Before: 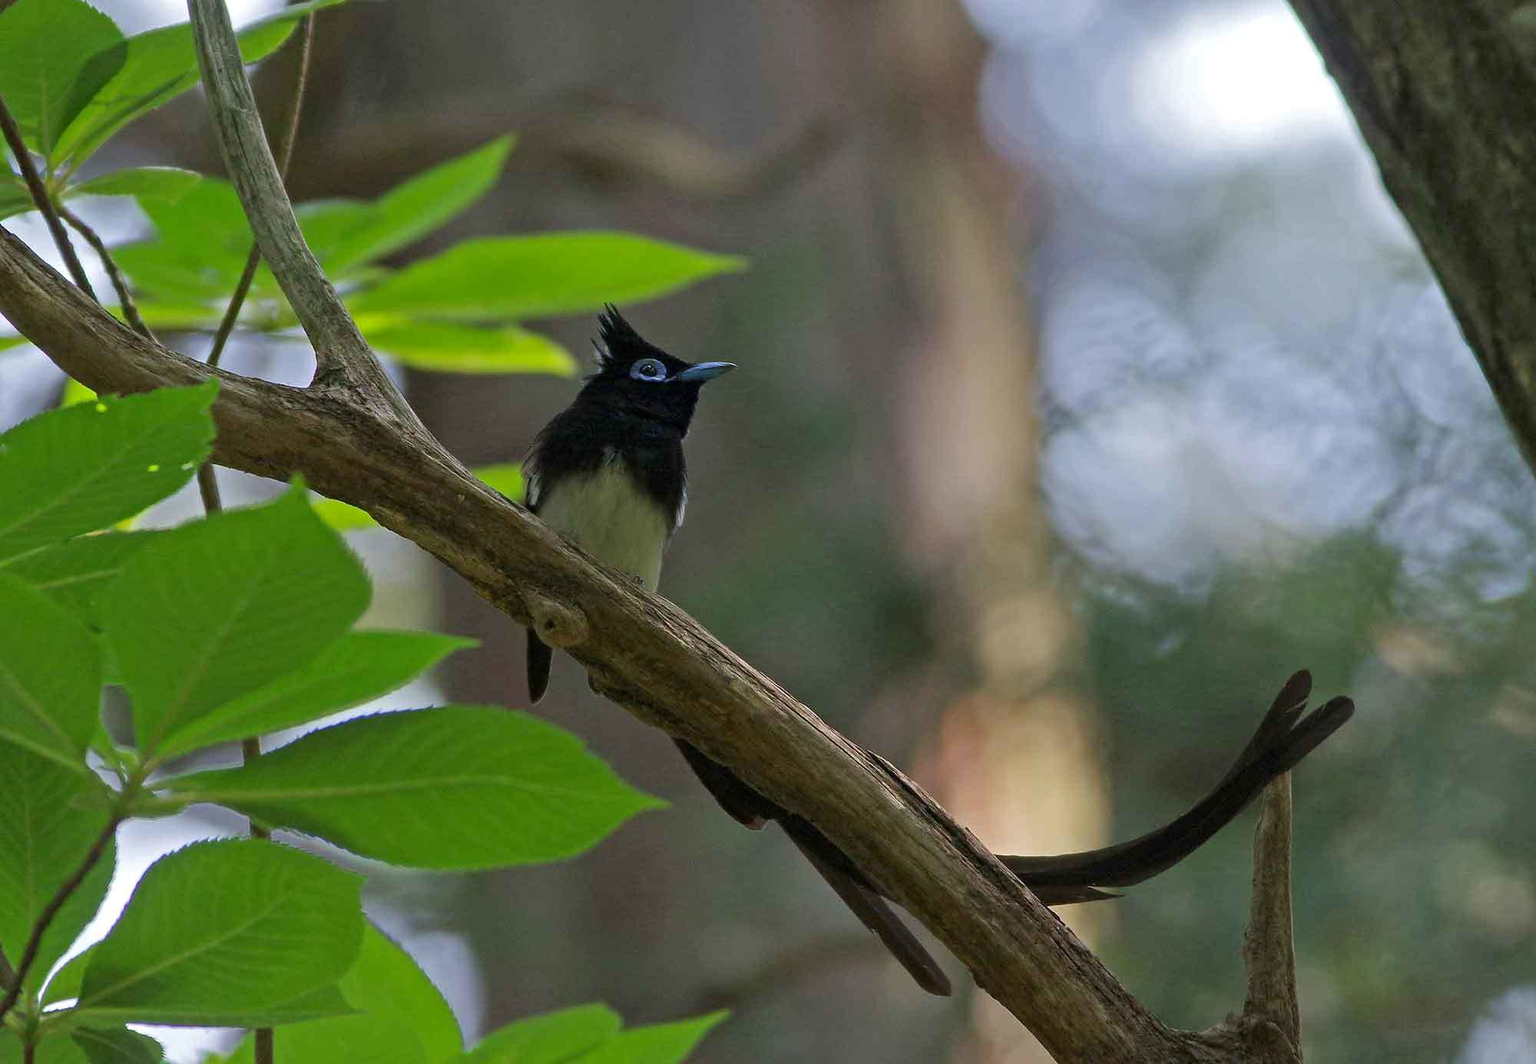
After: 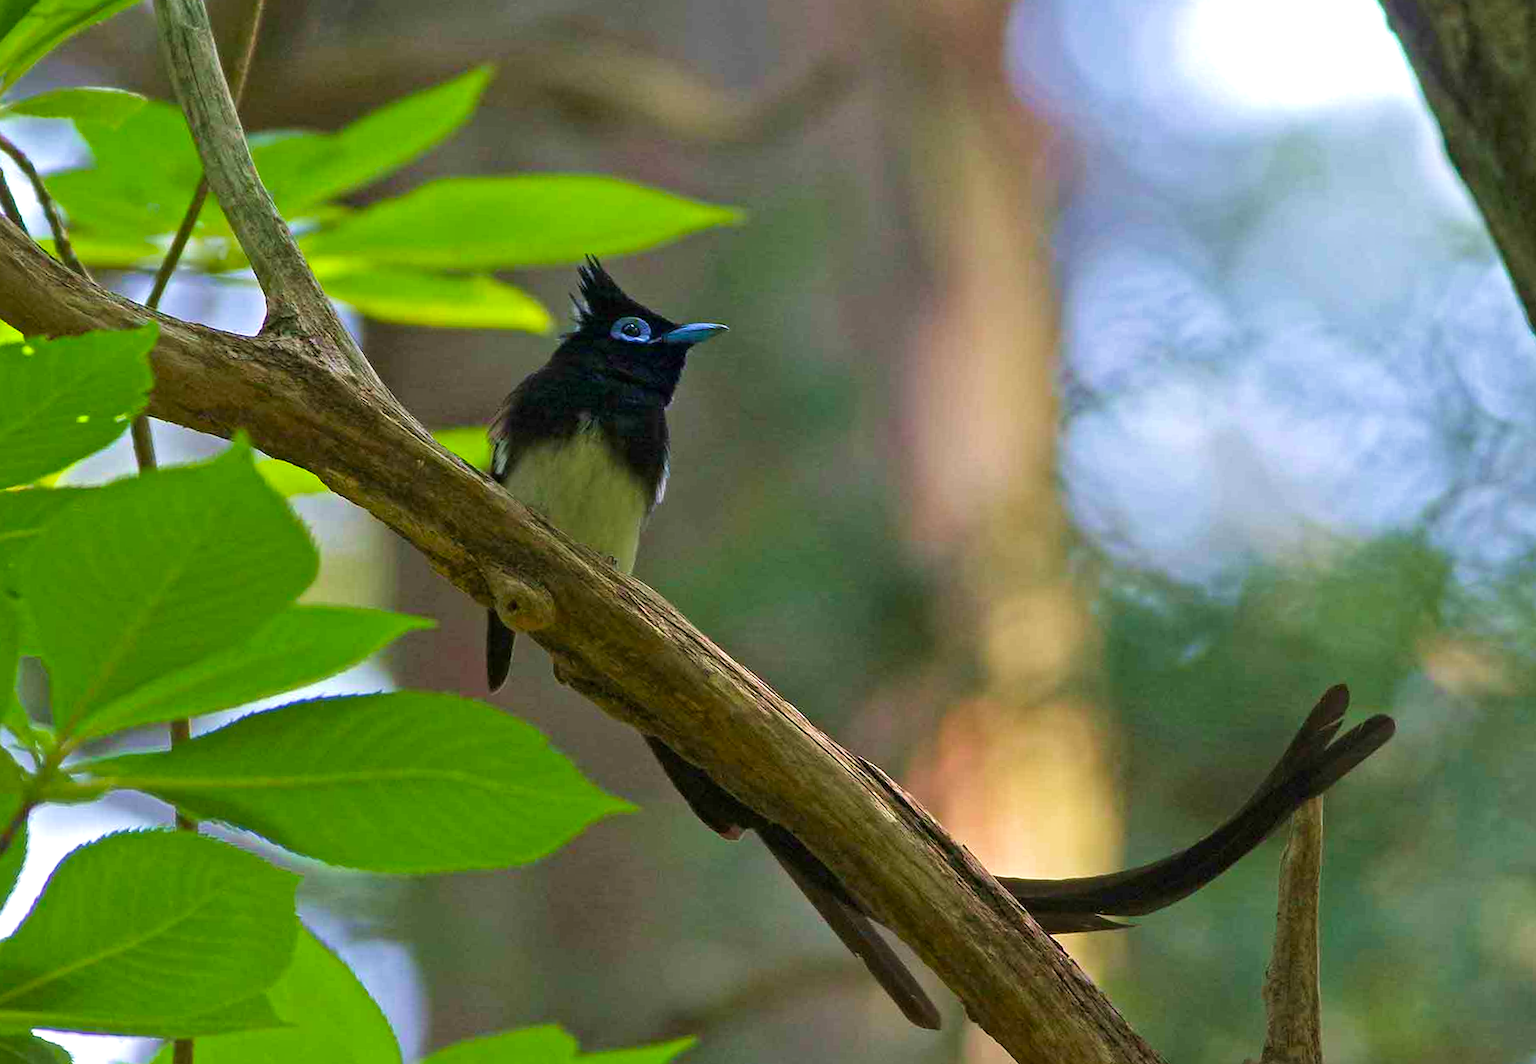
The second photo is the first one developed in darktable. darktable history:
color balance rgb: linear chroma grading › global chroma 13.3%, global vibrance 41.49%
crop and rotate: angle -1.96°, left 3.097%, top 4.154%, right 1.586%, bottom 0.529%
velvia: on, module defaults
exposure: exposure 0.485 EV, compensate highlight preservation false
